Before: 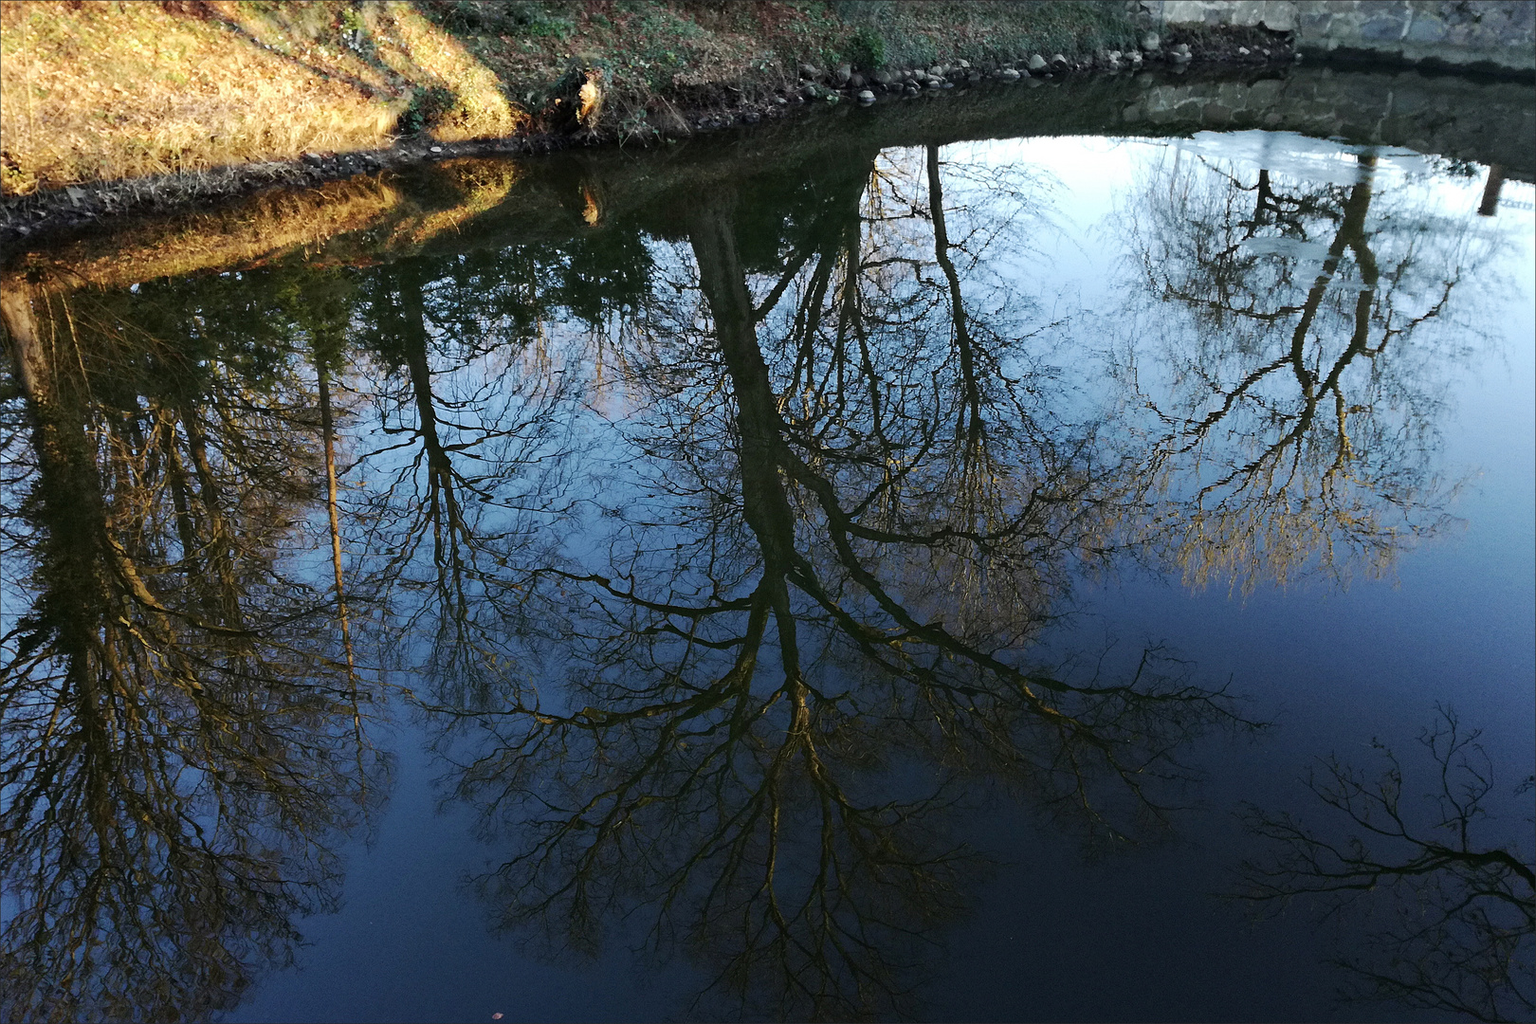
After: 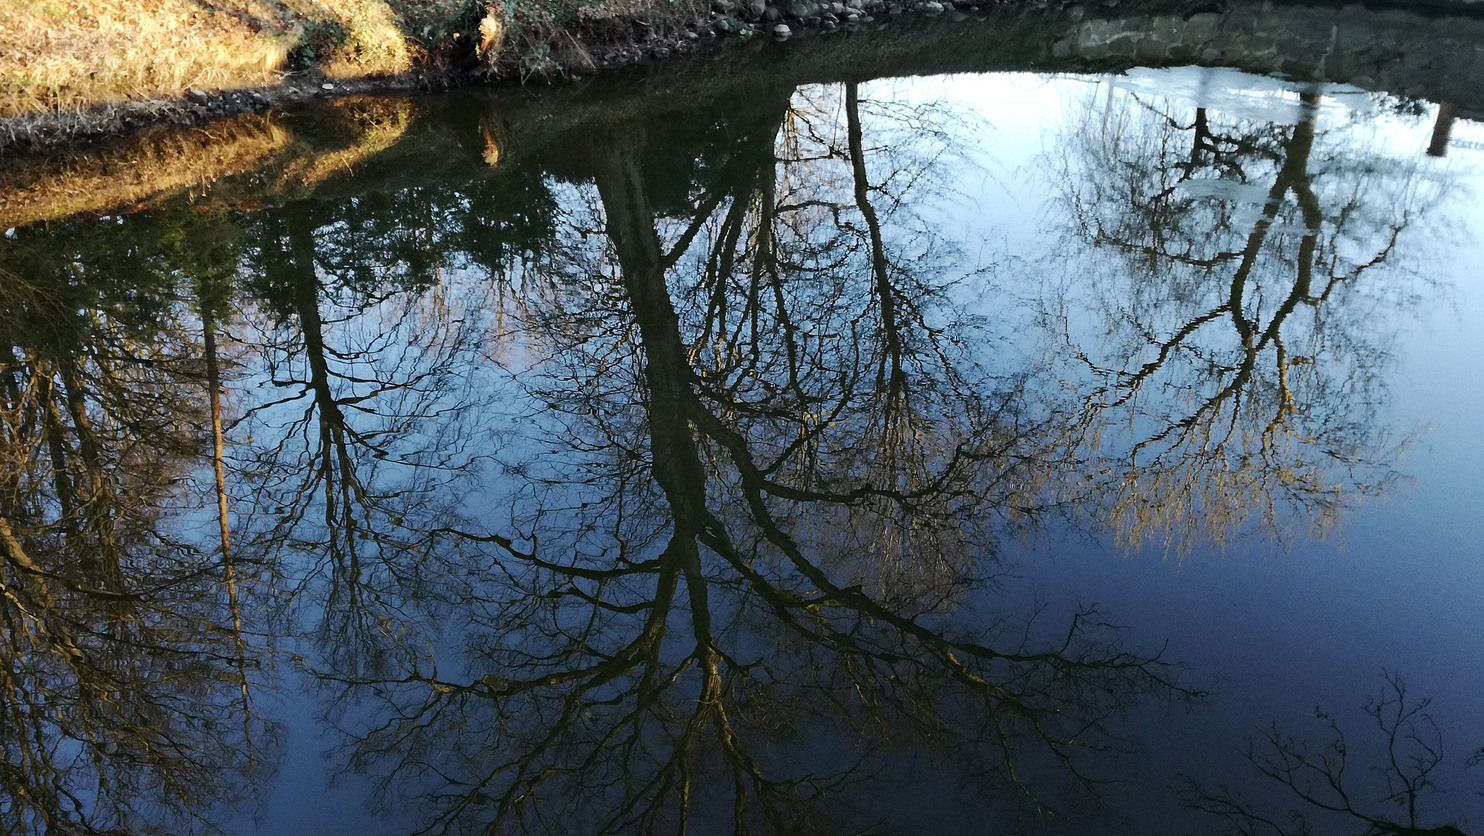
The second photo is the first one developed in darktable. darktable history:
crop: left 8.155%, top 6.611%, bottom 15.385%
contrast brightness saturation: saturation -0.05
